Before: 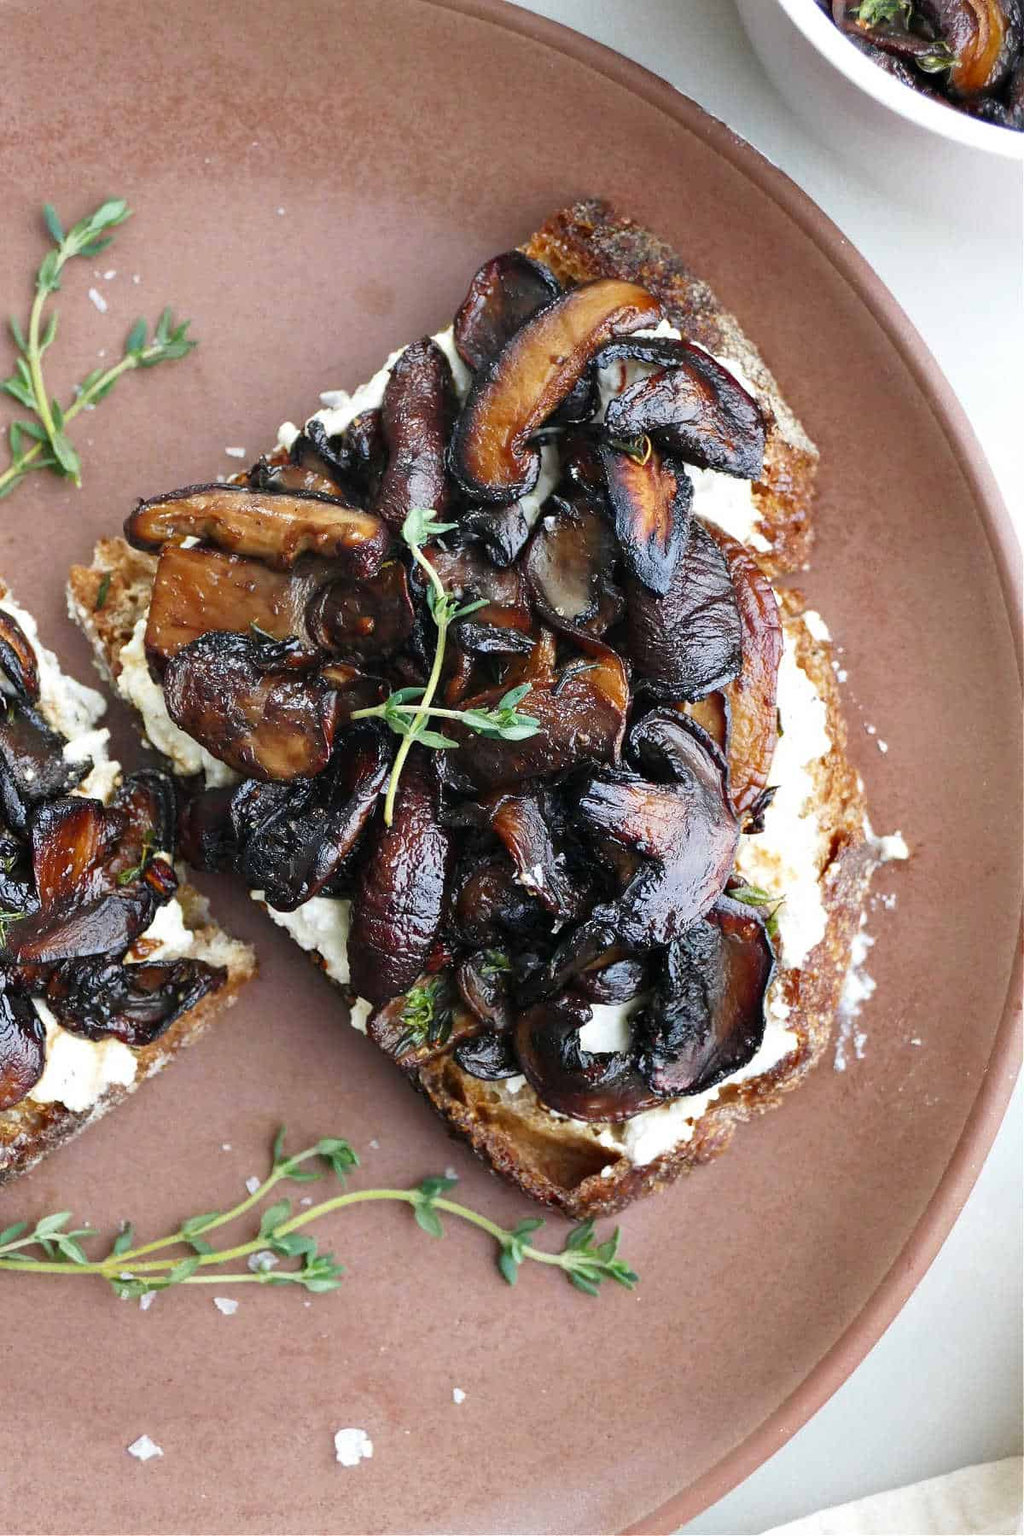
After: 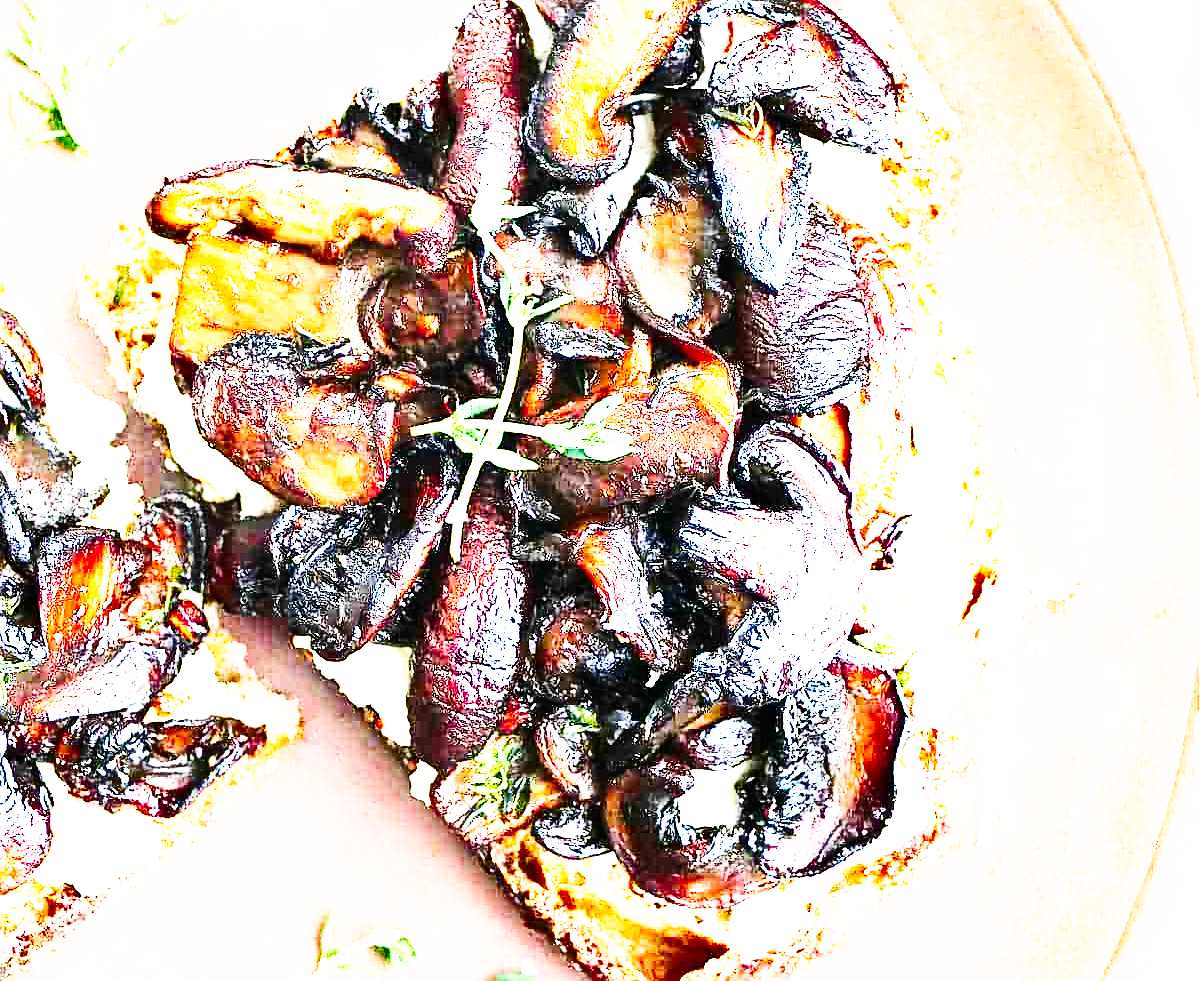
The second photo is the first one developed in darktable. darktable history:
contrast brightness saturation: contrast 0.161, saturation 0.318
tone equalizer: -8 EV -0.786 EV, -7 EV -0.736 EV, -6 EV -0.598 EV, -5 EV -0.389 EV, -3 EV 0.401 EV, -2 EV 0.6 EV, -1 EV 0.683 EV, +0 EV 0.739 EV
exposure: black level correction 0, exposure 1.697 EV, compensate highlight preservation false
base curve: curves: ch0 [(0, 0) (0.007, 0.004) (0.027, 0.03) (0.046, 0.07) (0.207, 0.54) (0.442, 0.872) (0.673, 0.972) (1, 1)], preserve colors none
local contrast: mode bilateral grid, contrast 99, coarseness 100, detail 89%, midtone range 0.2
sharpen: on, module defaults
crop and rotate: top 22.659%, bottom 22.802%
shadows and highlights: shadows 30.7, highlights -62.73, soften with gaussian
